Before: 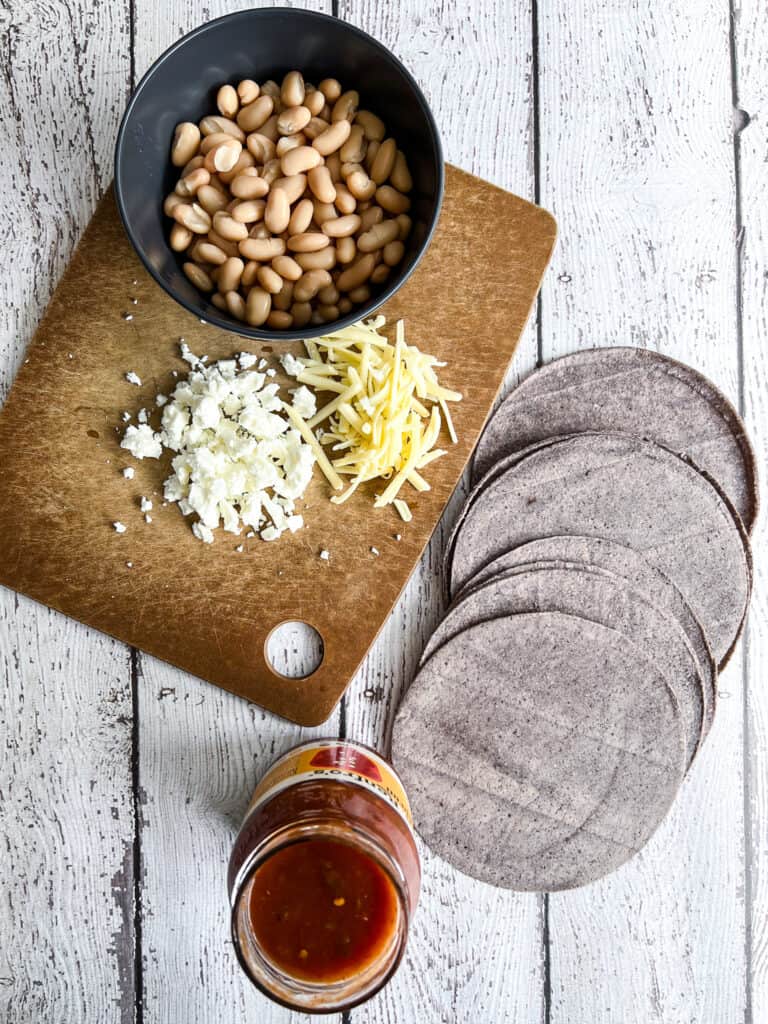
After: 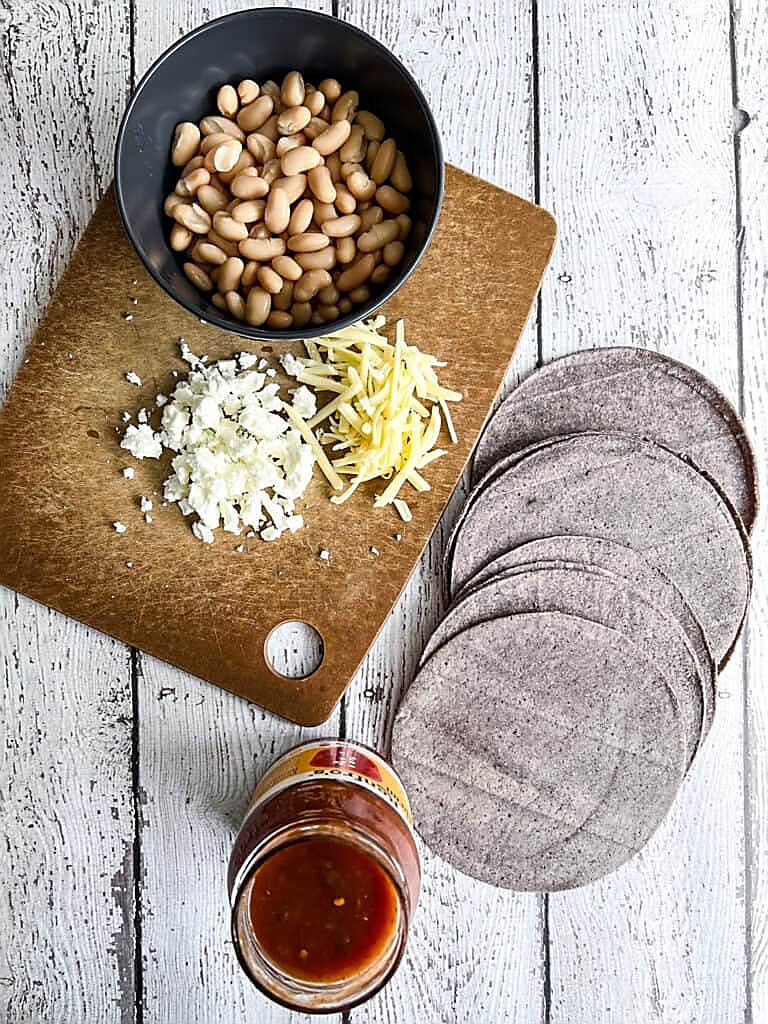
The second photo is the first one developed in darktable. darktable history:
sharpen: radius 1.399, amount 1.241, threshold 0.722
